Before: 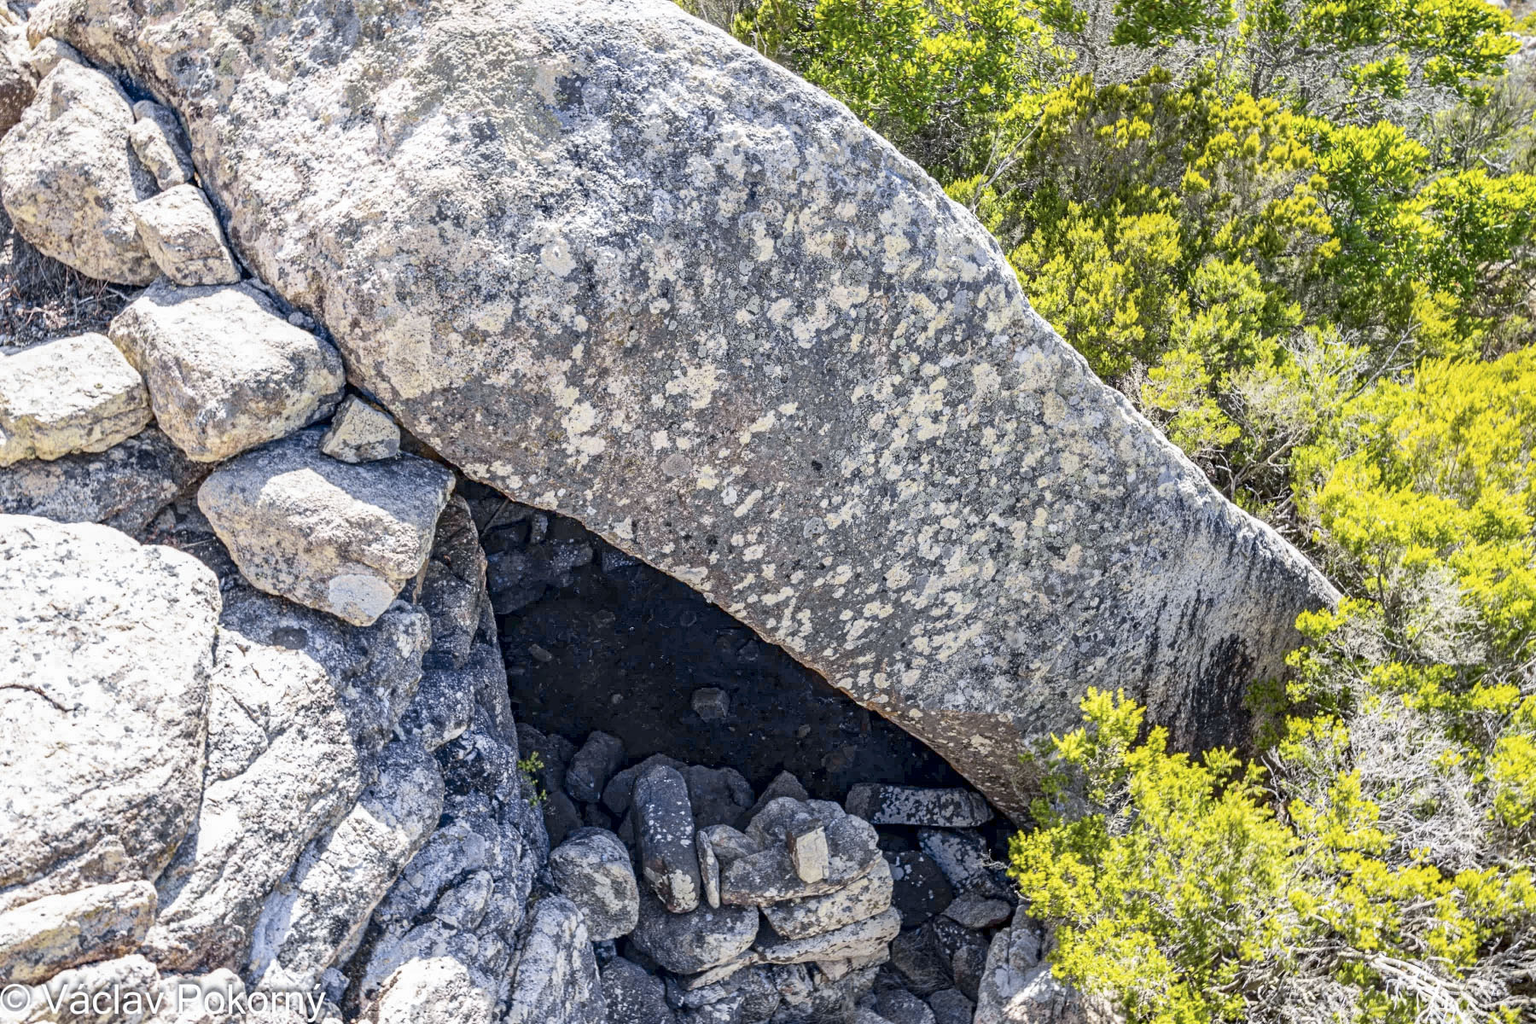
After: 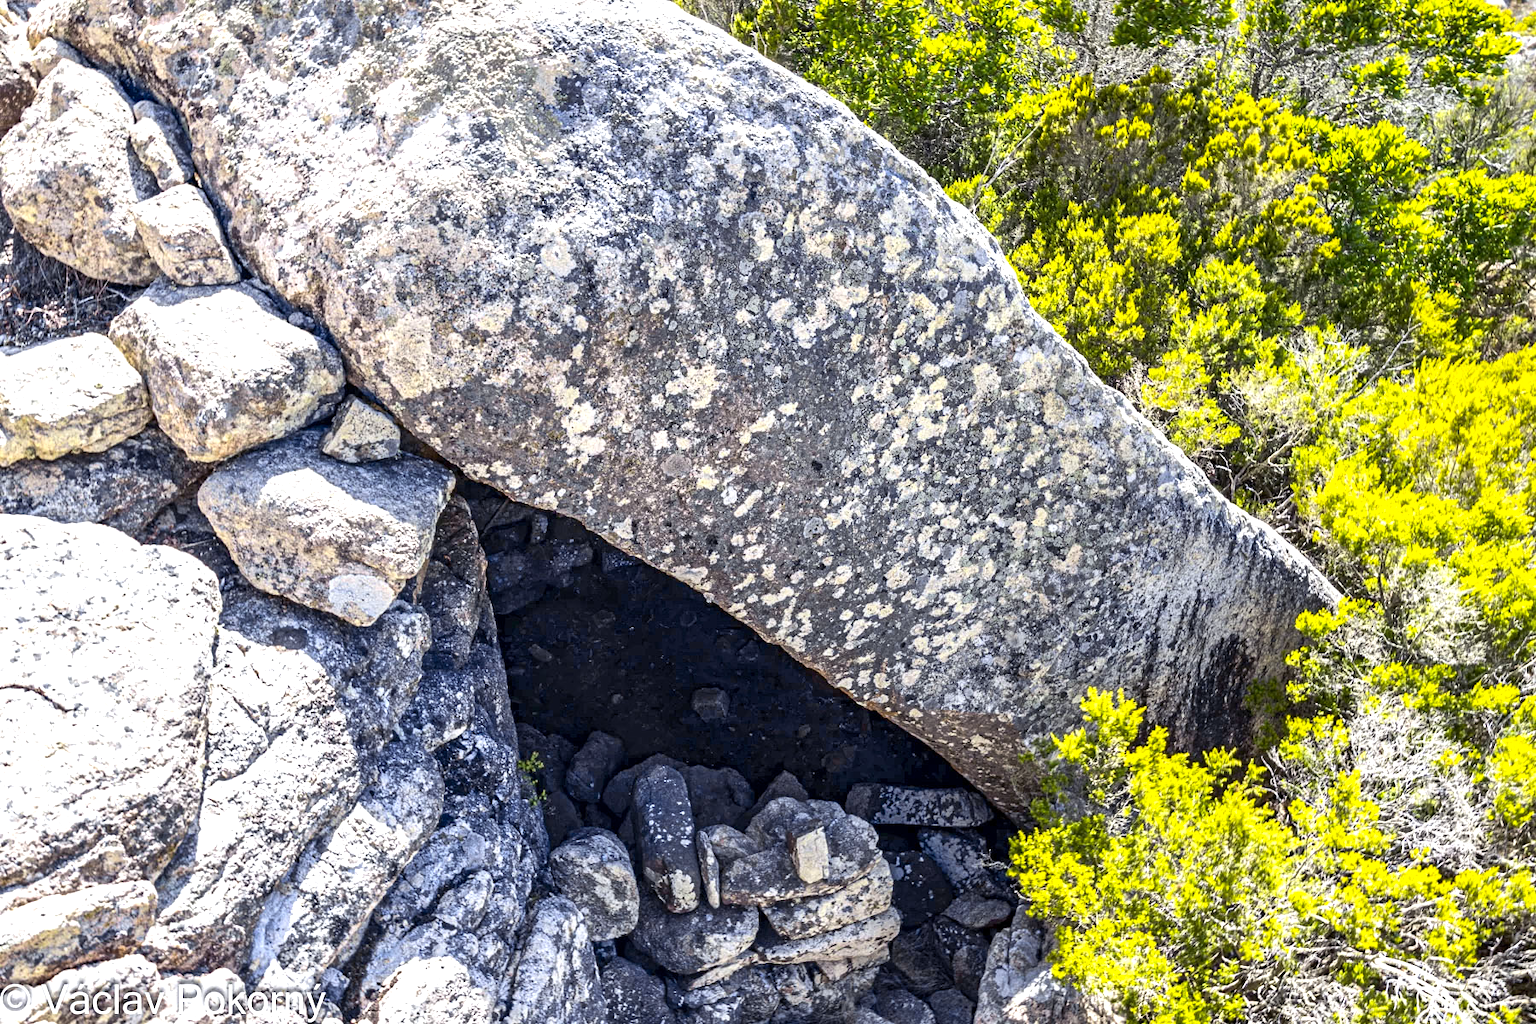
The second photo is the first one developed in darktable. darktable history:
color balance rgb: shadows lift › chroma 3.084%, shadows lift › hue 279.83°, linear chroma grading › global chroma -0.71%, perceptual saturation grading › global saturation 14.705%, perceptual brilliance grading › global brilliance 14.26%, perceptual brilliance grading › shadows -35.705%, global vibrance 19.715%
